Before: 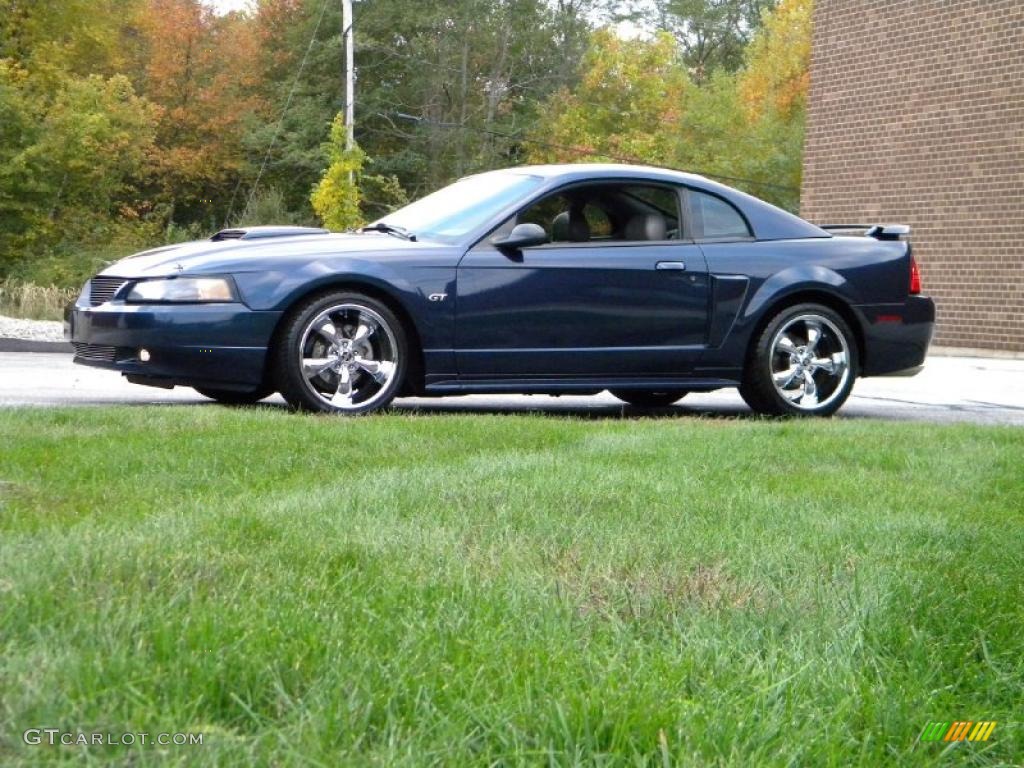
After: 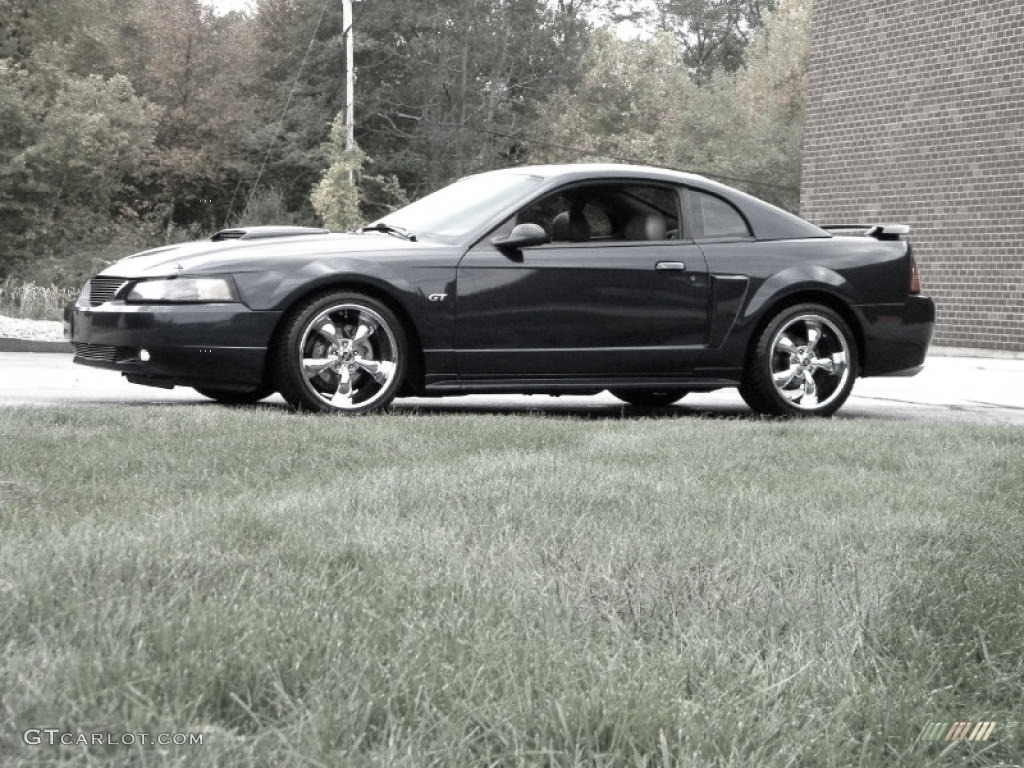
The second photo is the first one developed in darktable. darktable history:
shadows and highlights: shadows -0.742, highlights 39.7
color correction: highlights b* -0.045, saturation 0.17
